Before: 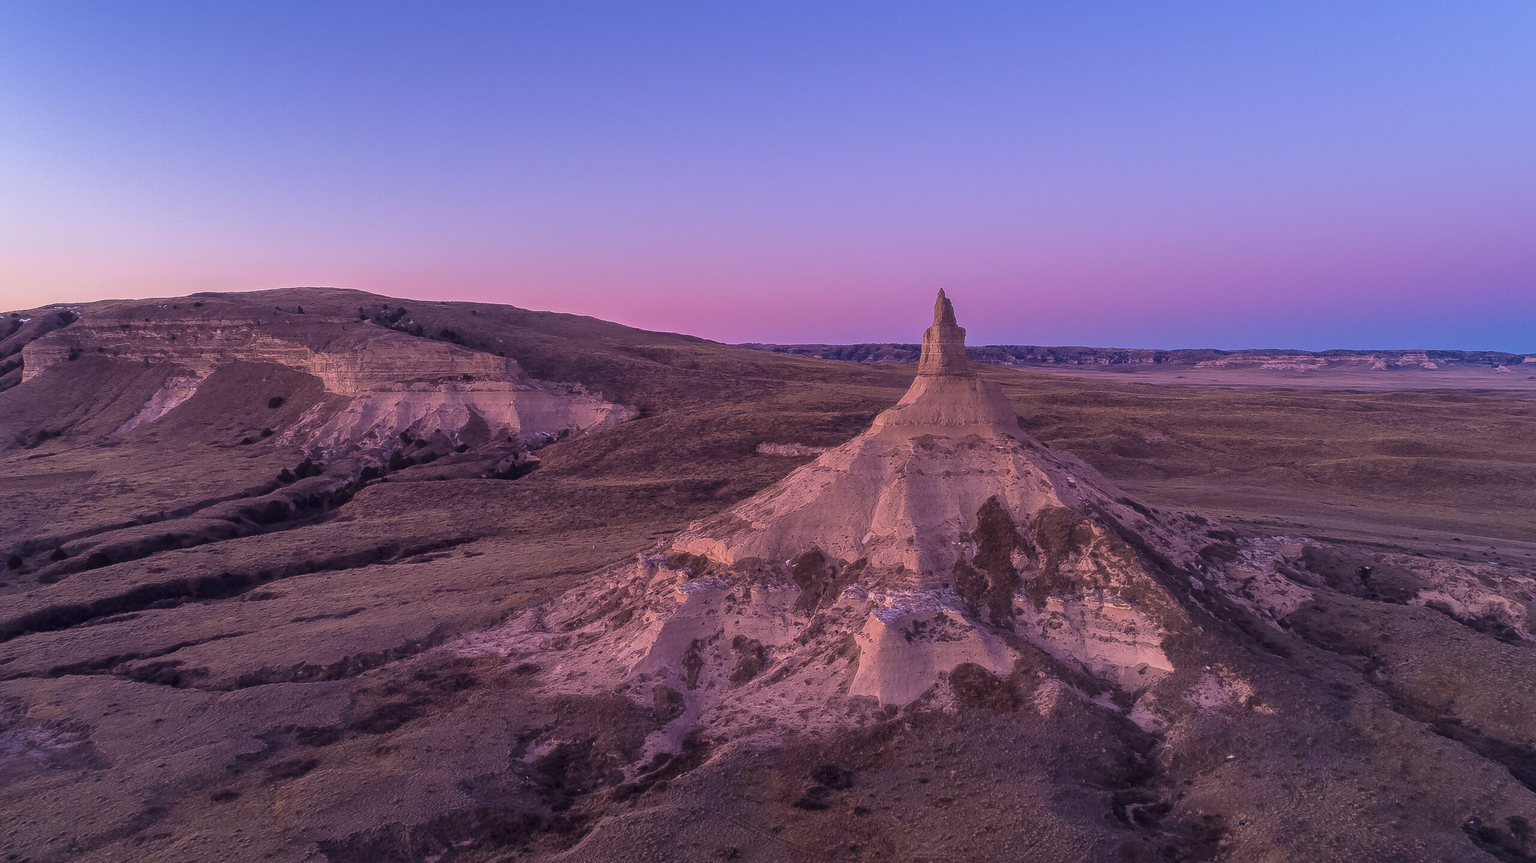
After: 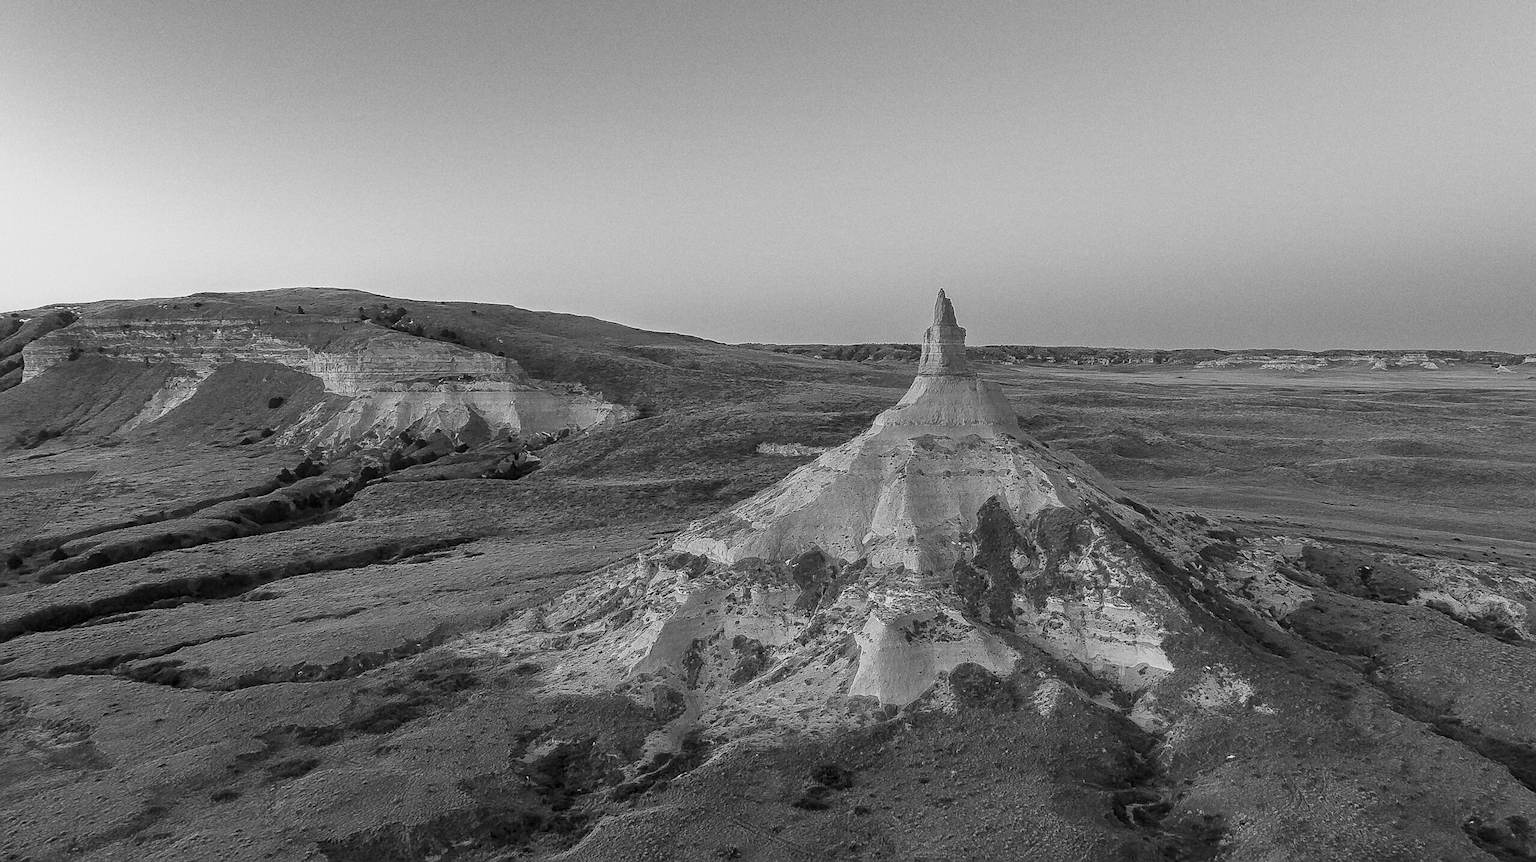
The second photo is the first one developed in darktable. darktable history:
exposure: black level correction 0.002, exposure 0.15 EV, compensate highlight preservation false
base curve: curves: ch0 [(0, 0) (0.088, 0.125) (0.176, 0.251) (0.354, 0.501) (0.613, 0.749) (1, 0.877)], preserve colors none
sharpen: on, module defaults
monochrome: on, module defaults
grain: on, module defaults
color correction: highlights a* 3.84, highlights b* 5.07
